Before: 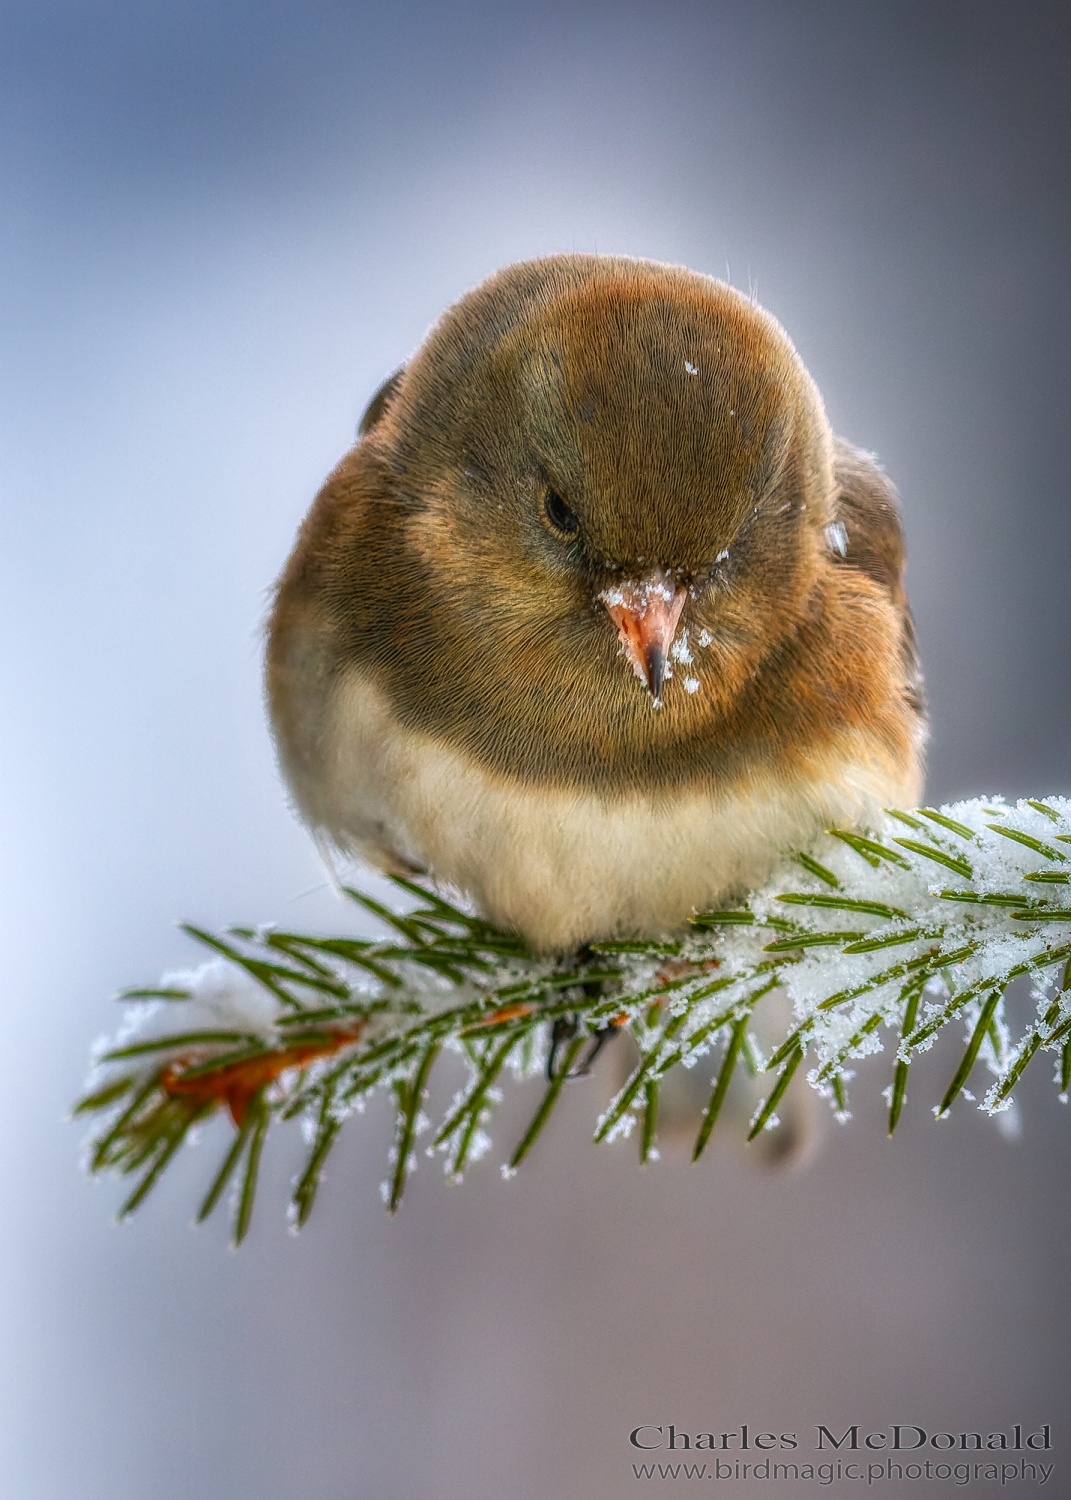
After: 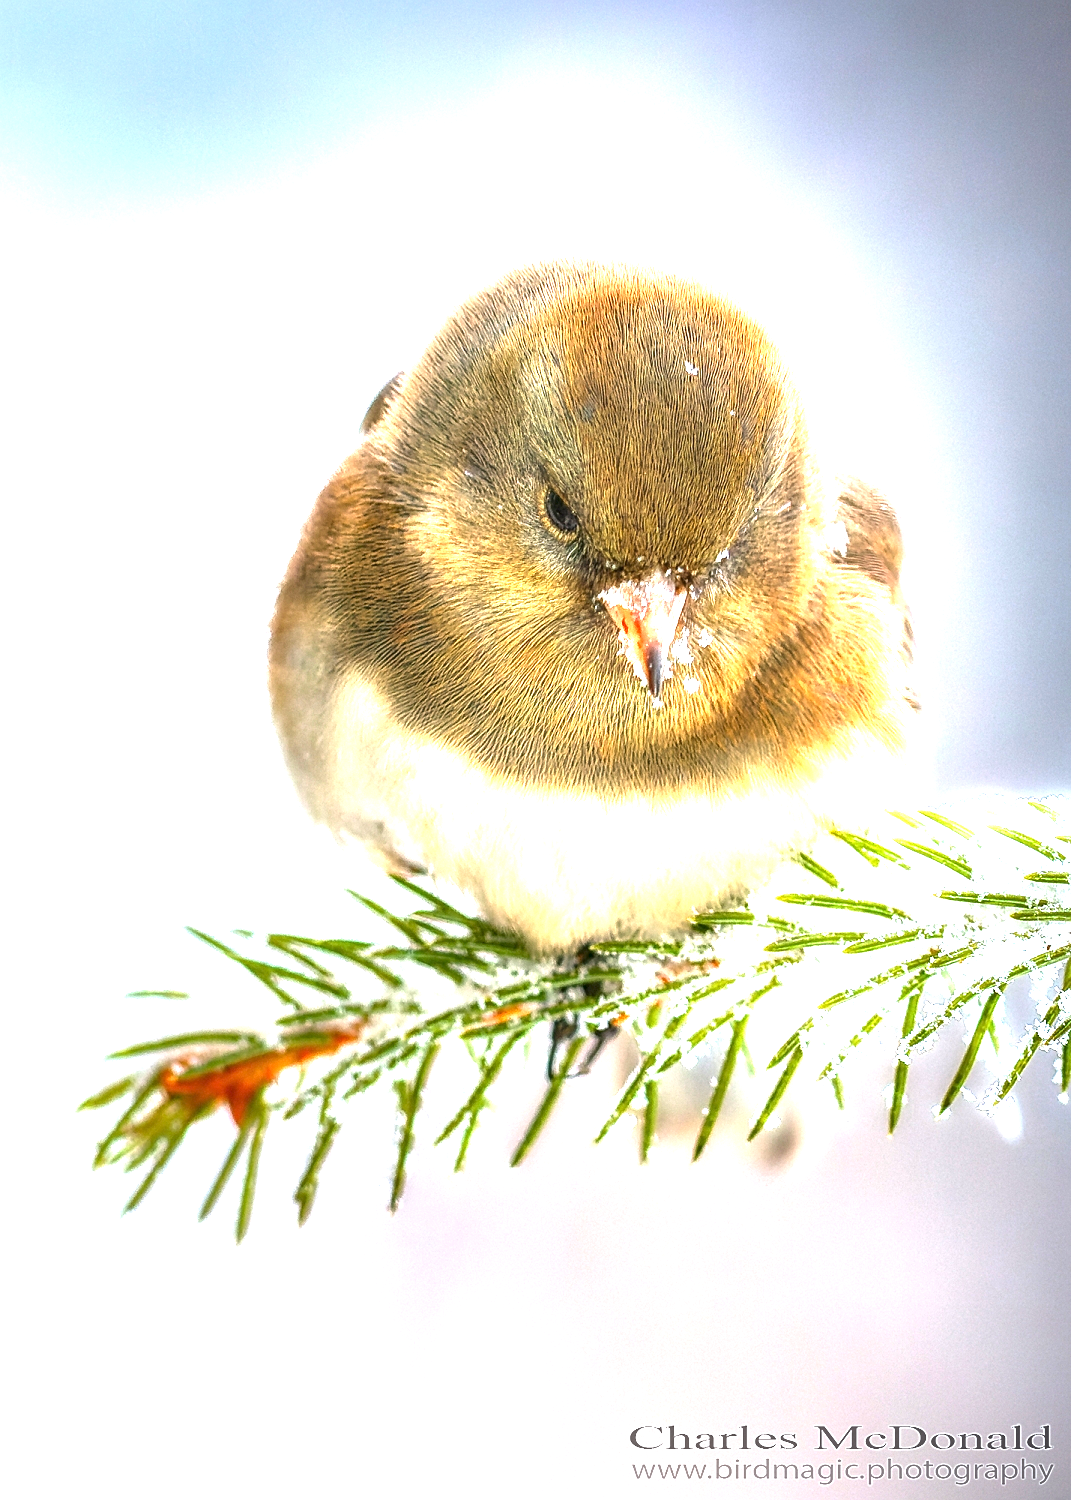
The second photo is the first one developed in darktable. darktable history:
sharpen: amount 0.212
exposure: exposure 2.192 EV, compensate exposure bias true, compensate highlight preservation false
